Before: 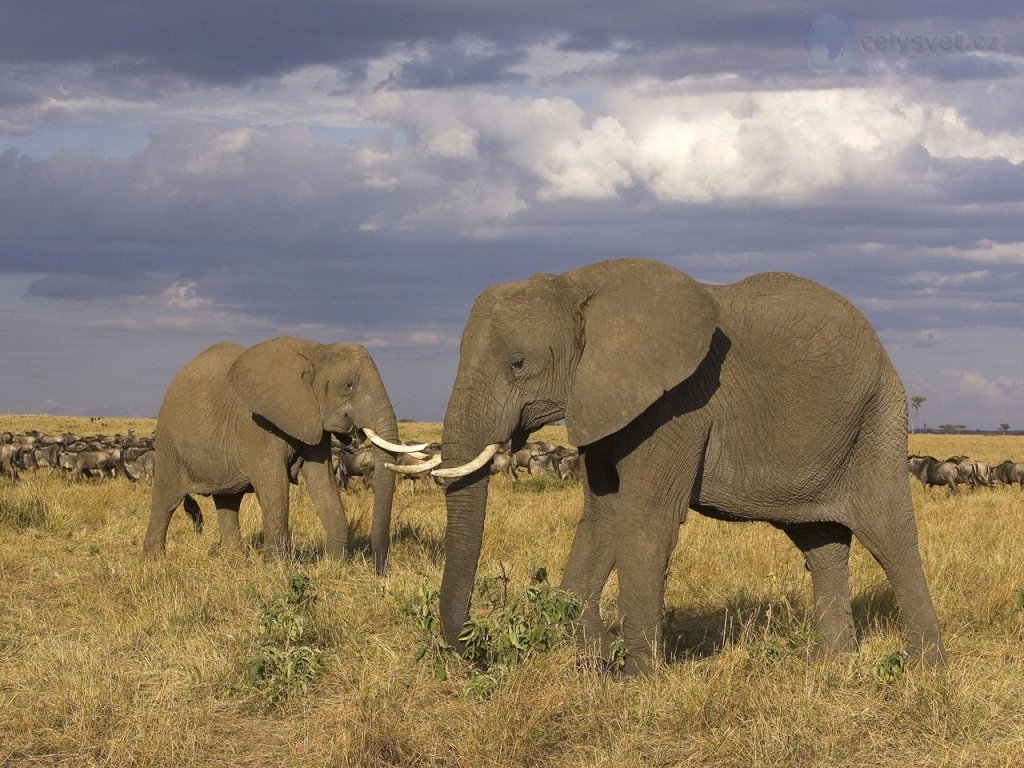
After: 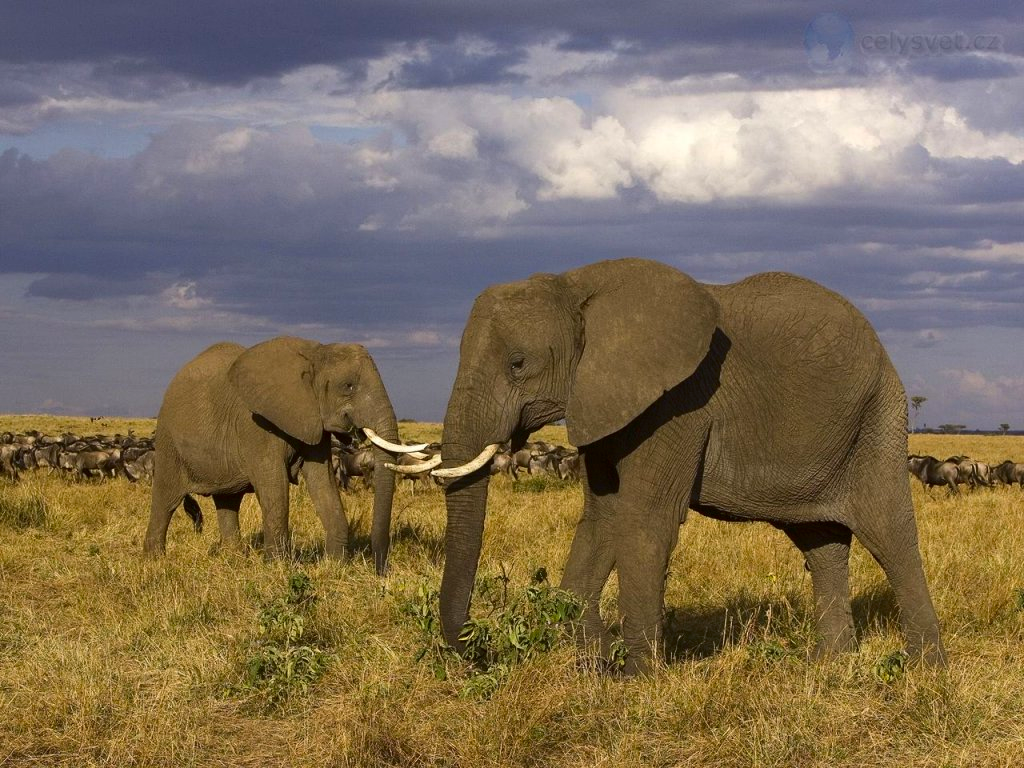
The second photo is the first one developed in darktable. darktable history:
contrast brightness saturation: contrast 0.116, brightness -0.119, saturation 0.199
